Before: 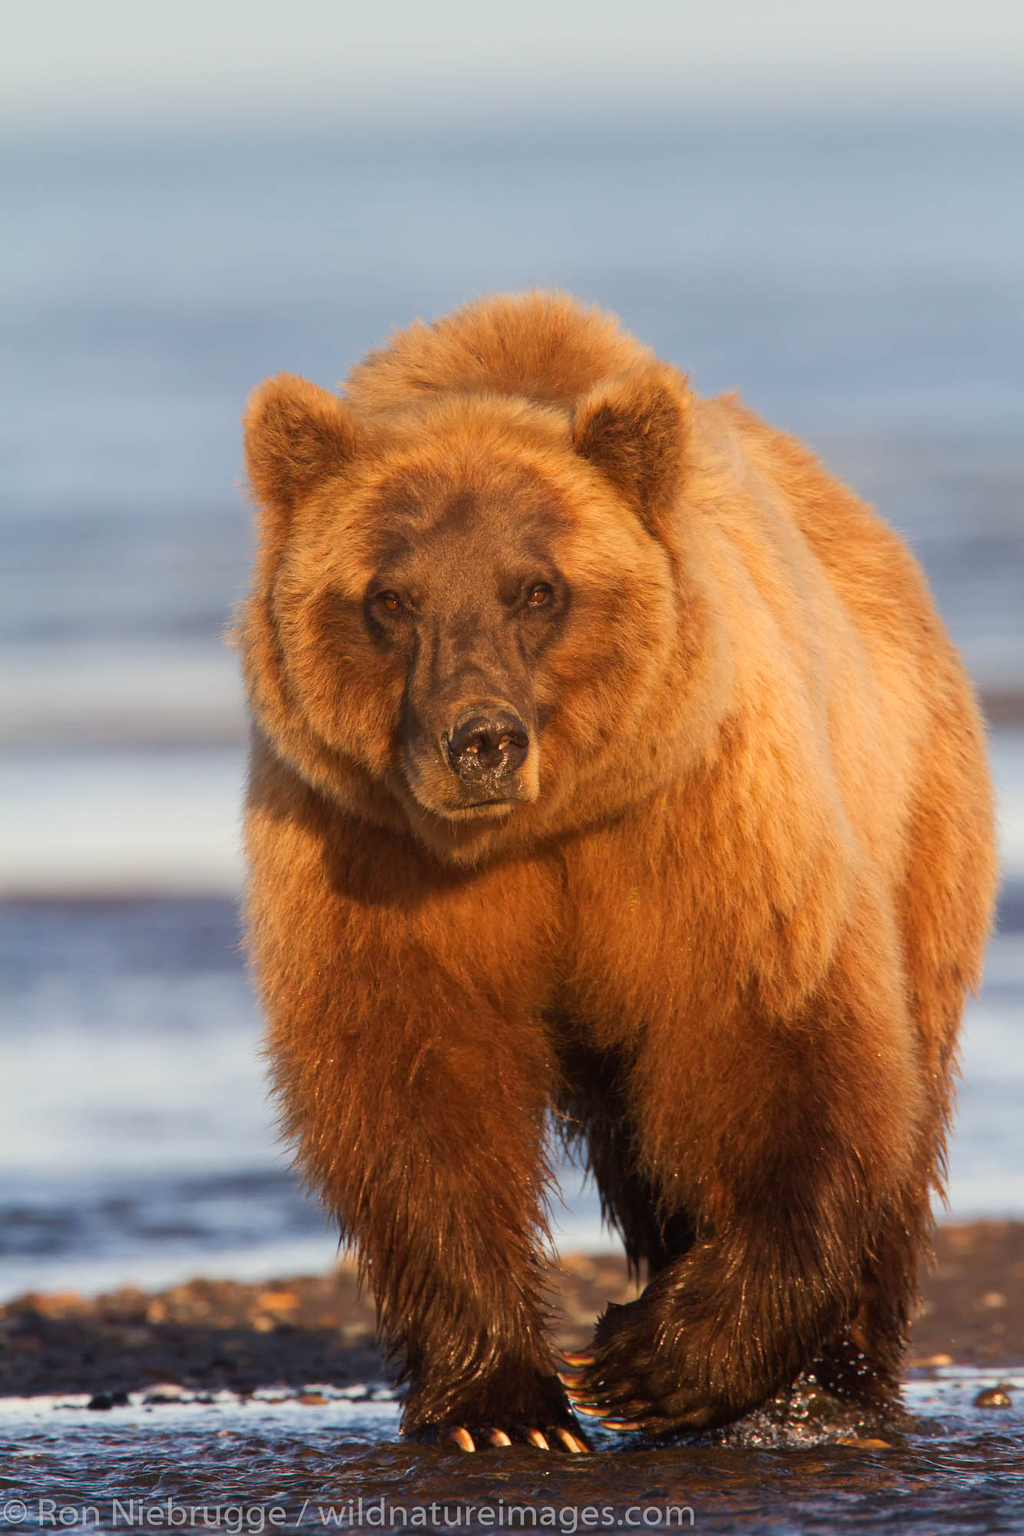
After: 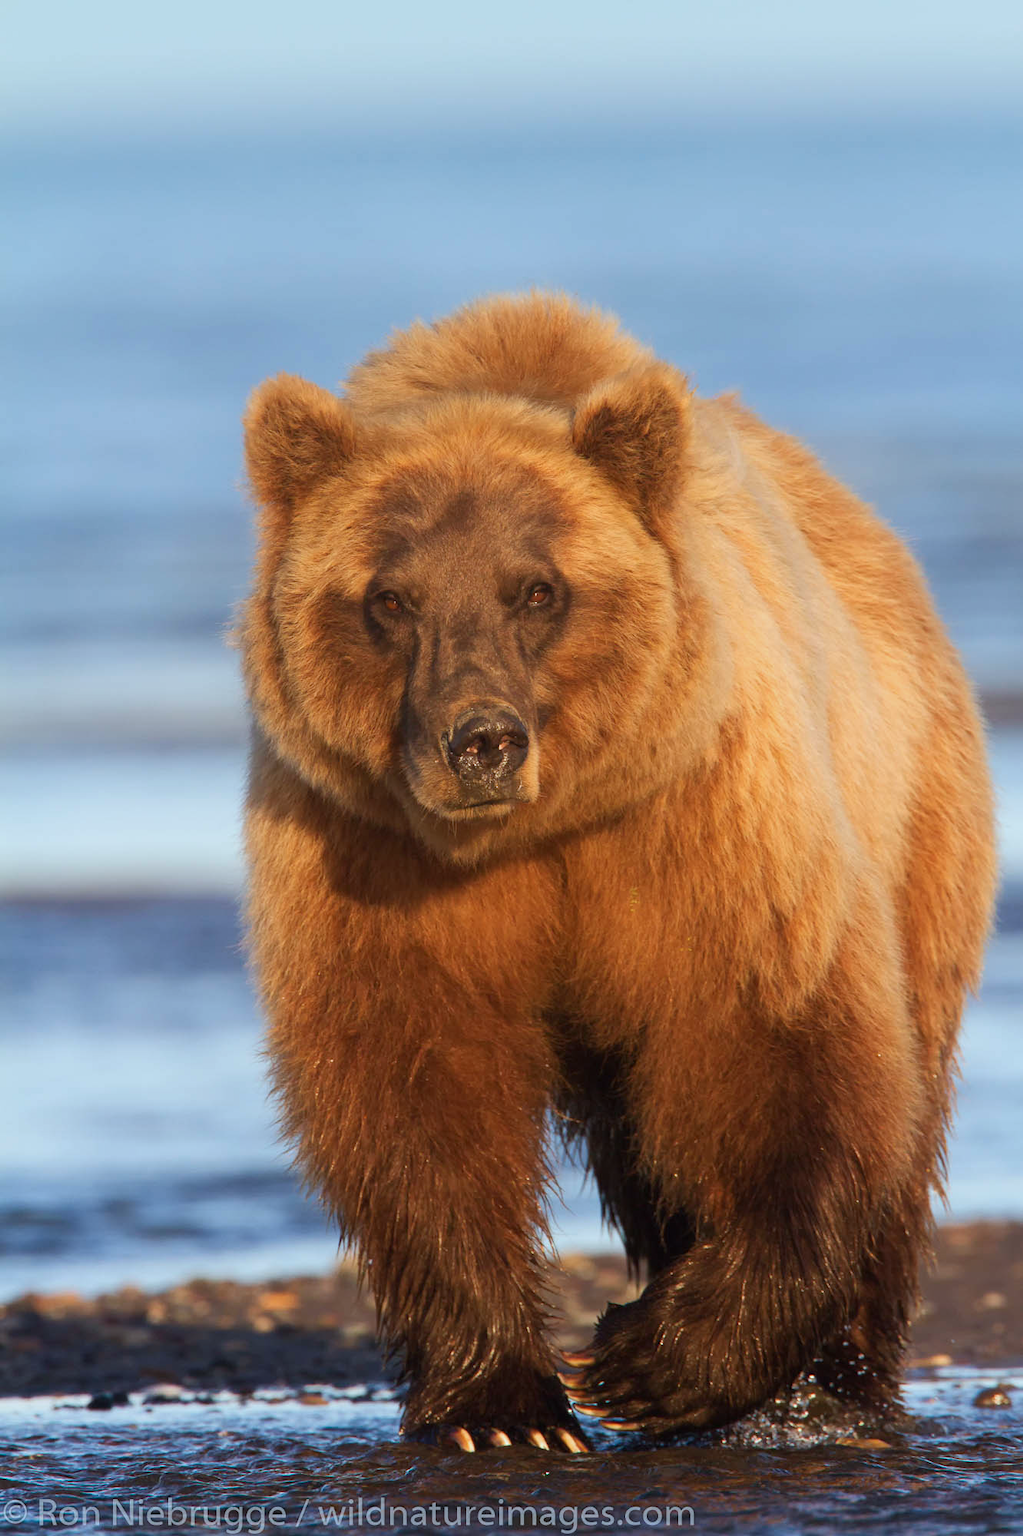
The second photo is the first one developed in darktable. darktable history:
color calibration: illuminant F (fluorescent), F source F9 (Cool White Deluxe 4150 K) – high CRI, x 0.375, y 0.373, temperature 4157.44 K
